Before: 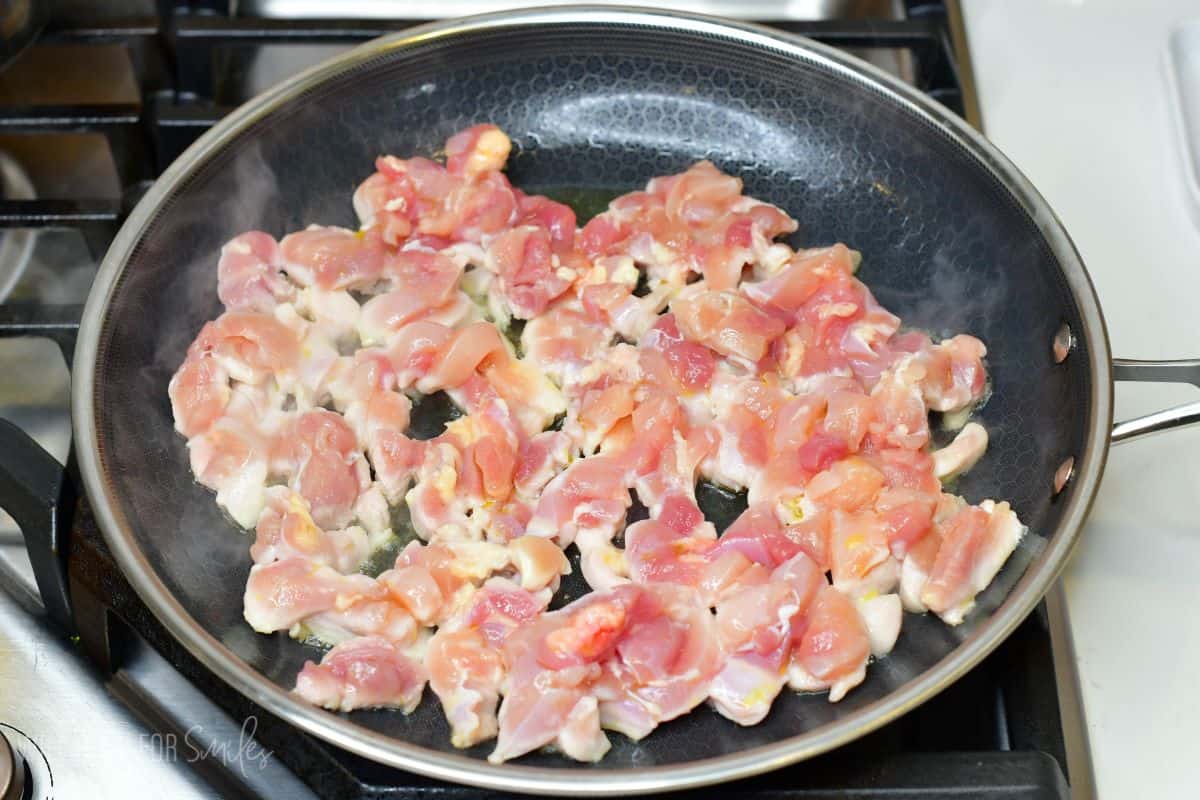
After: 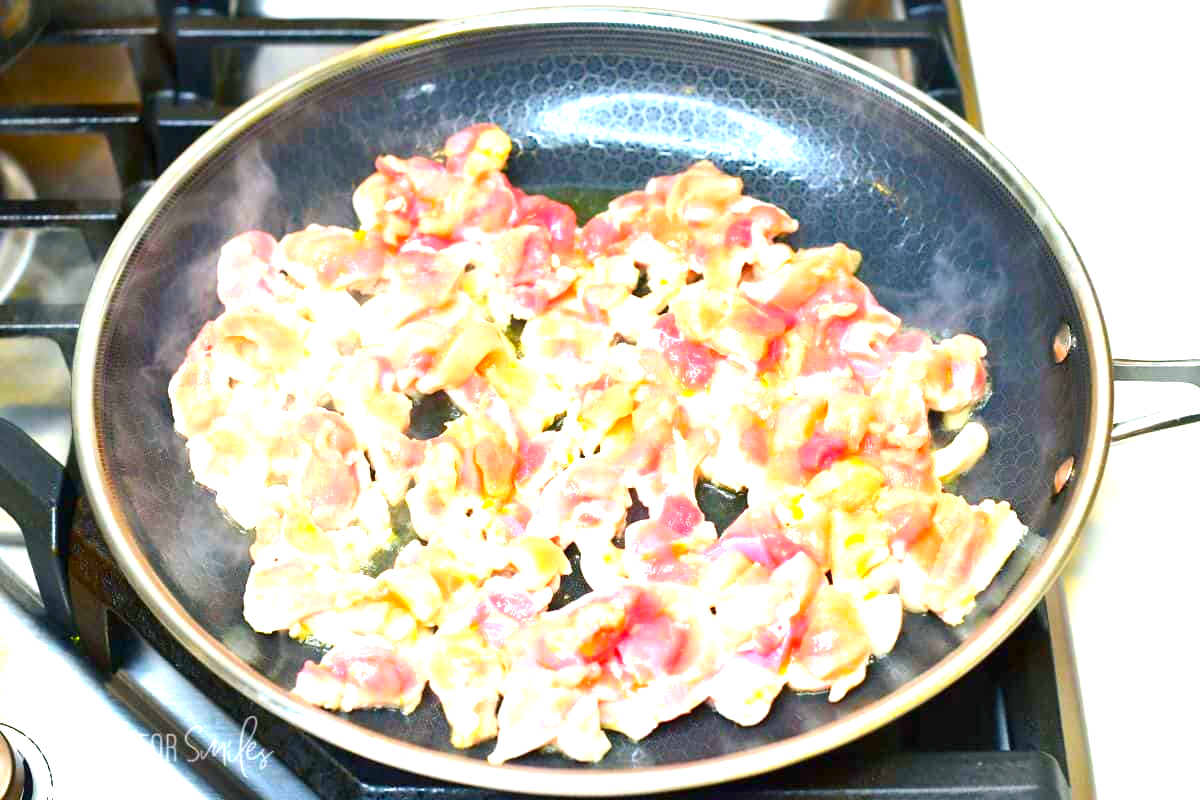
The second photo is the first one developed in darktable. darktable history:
color balance rgb: shadows lift › chroma 2.044%, shadows lift › hue 217.48°, linear chroma grading › global chroma 24.923%, perceptual saturation grading › global saturation 0.992%, global vibrance 40.728%
exposure: black level correction 0, exposure 1.472 EV, compensate highlight preservation false
